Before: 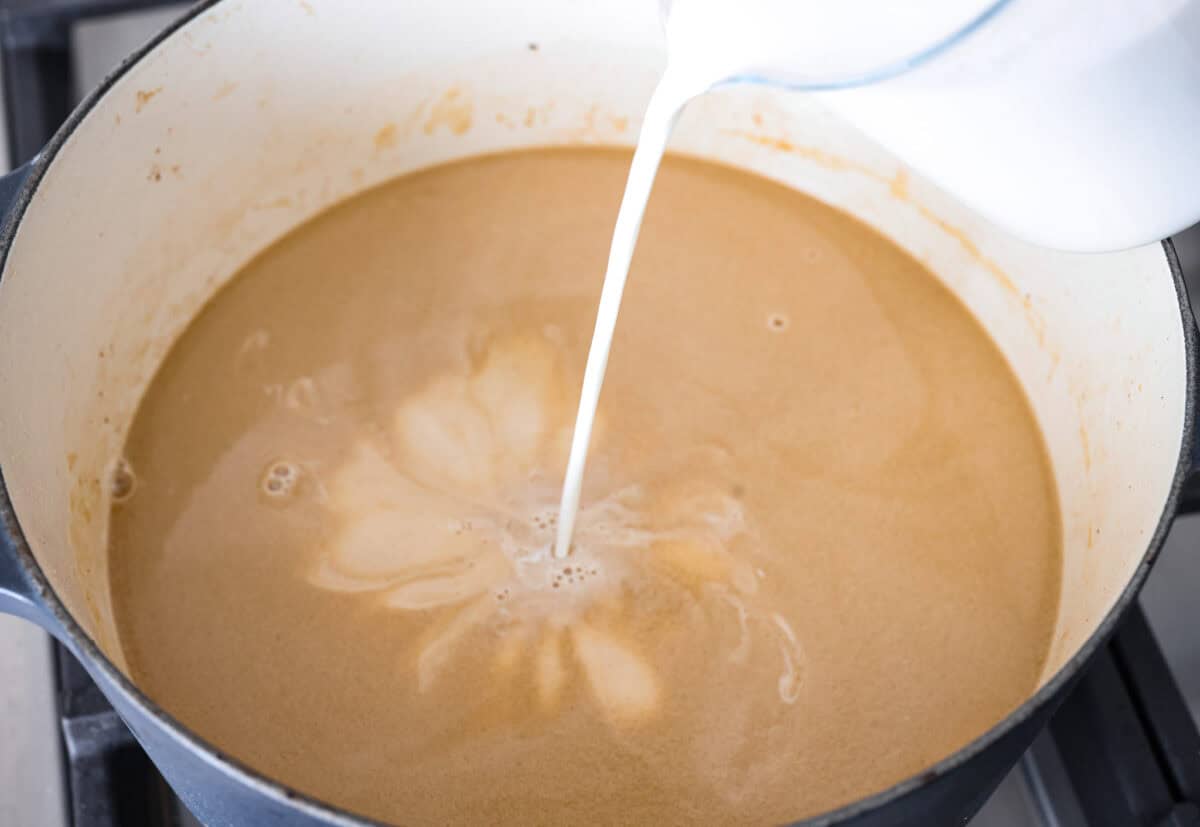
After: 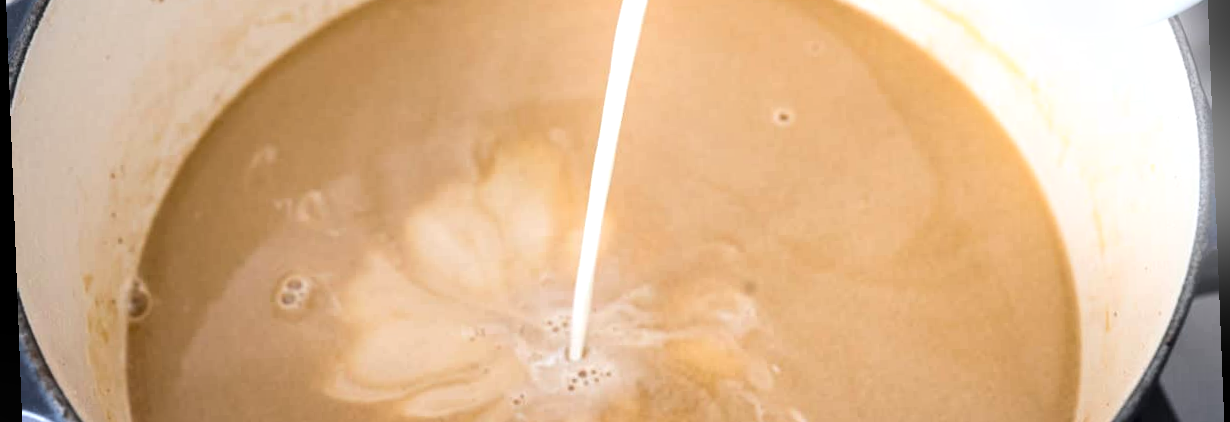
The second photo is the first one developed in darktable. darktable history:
tone equalizer: -8 EV -0.417 EV, -7 EV -0.389 EV, -6 EV -0.333 EV, -5 EV -0.222 EV, -3 EV 0.222 EV, -2 EV 0.333 EV, -1 EV 0.389 EV, +0 EV 0.417 EV, edges refinement/feathering 500, mask exposure compensation -1.57 EV, preserve details no
crop and rotate: top 26.056%, bottom 25.543%
bloom: size 9%, threshold 100%, strength 7%
shadows and highlights: shadows 37.27, highlights -28.18, soften with gaussian
rotate and perspective: rotation -2.22°, lens shift (horizontal) -0.022, automatic cropping off
